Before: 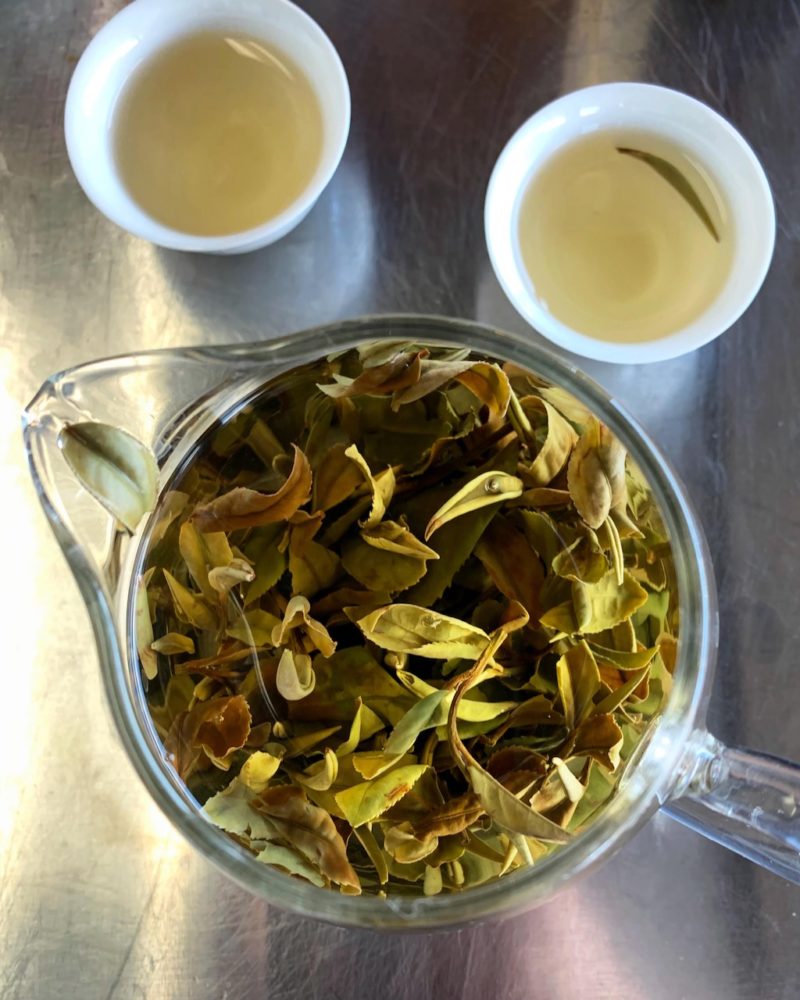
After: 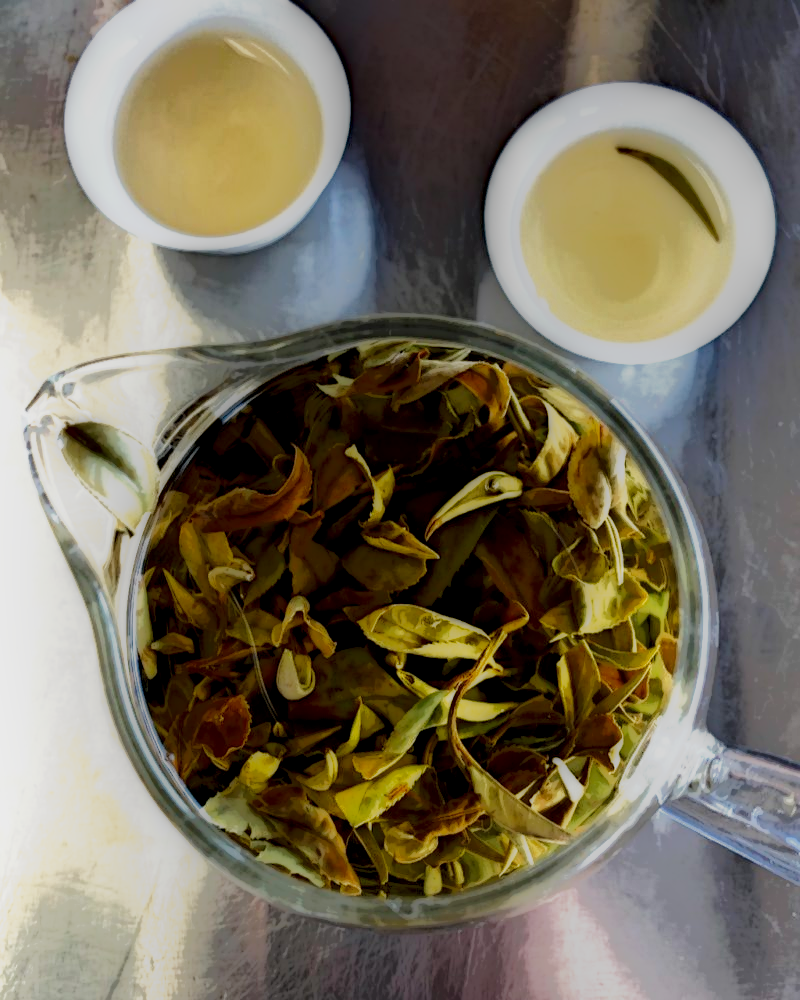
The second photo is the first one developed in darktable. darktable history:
local contrast: highlights 0%, shadows 198%, detail 164%, midtone range 0.001
tone curve: curves: ch0 [(0, 0) (0.003, 0.115) (0.011, 0.133) (0.025, 0.157) (0.044, 0.182) (0.069, 0.209) (0.1, 0.239) (0.136, 0.279) (0.177, 0.326) (0.224, 0.379) (0.277, 0.436) (0.335, 0.507) (0.399, 0.587) (0.468, 0.671) (0.543, 0.75) (0.623, 0.837) (0.709, 0.916) (0.801, 0.978) (0.898, 0.985) (1, 1)], preserve colors none
